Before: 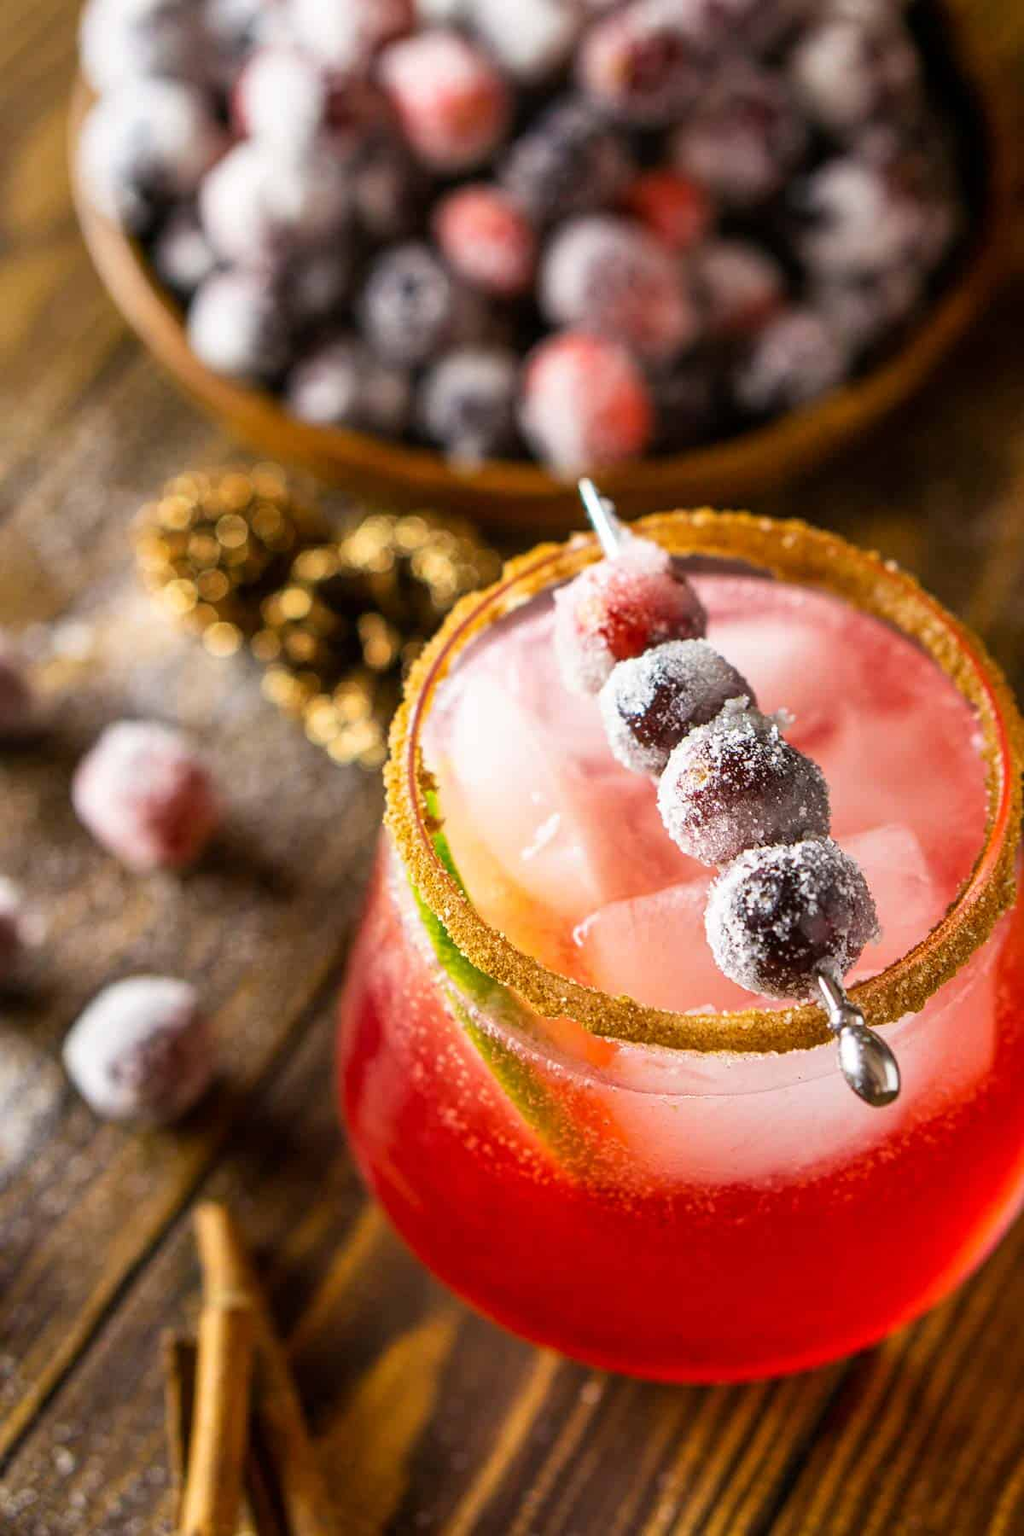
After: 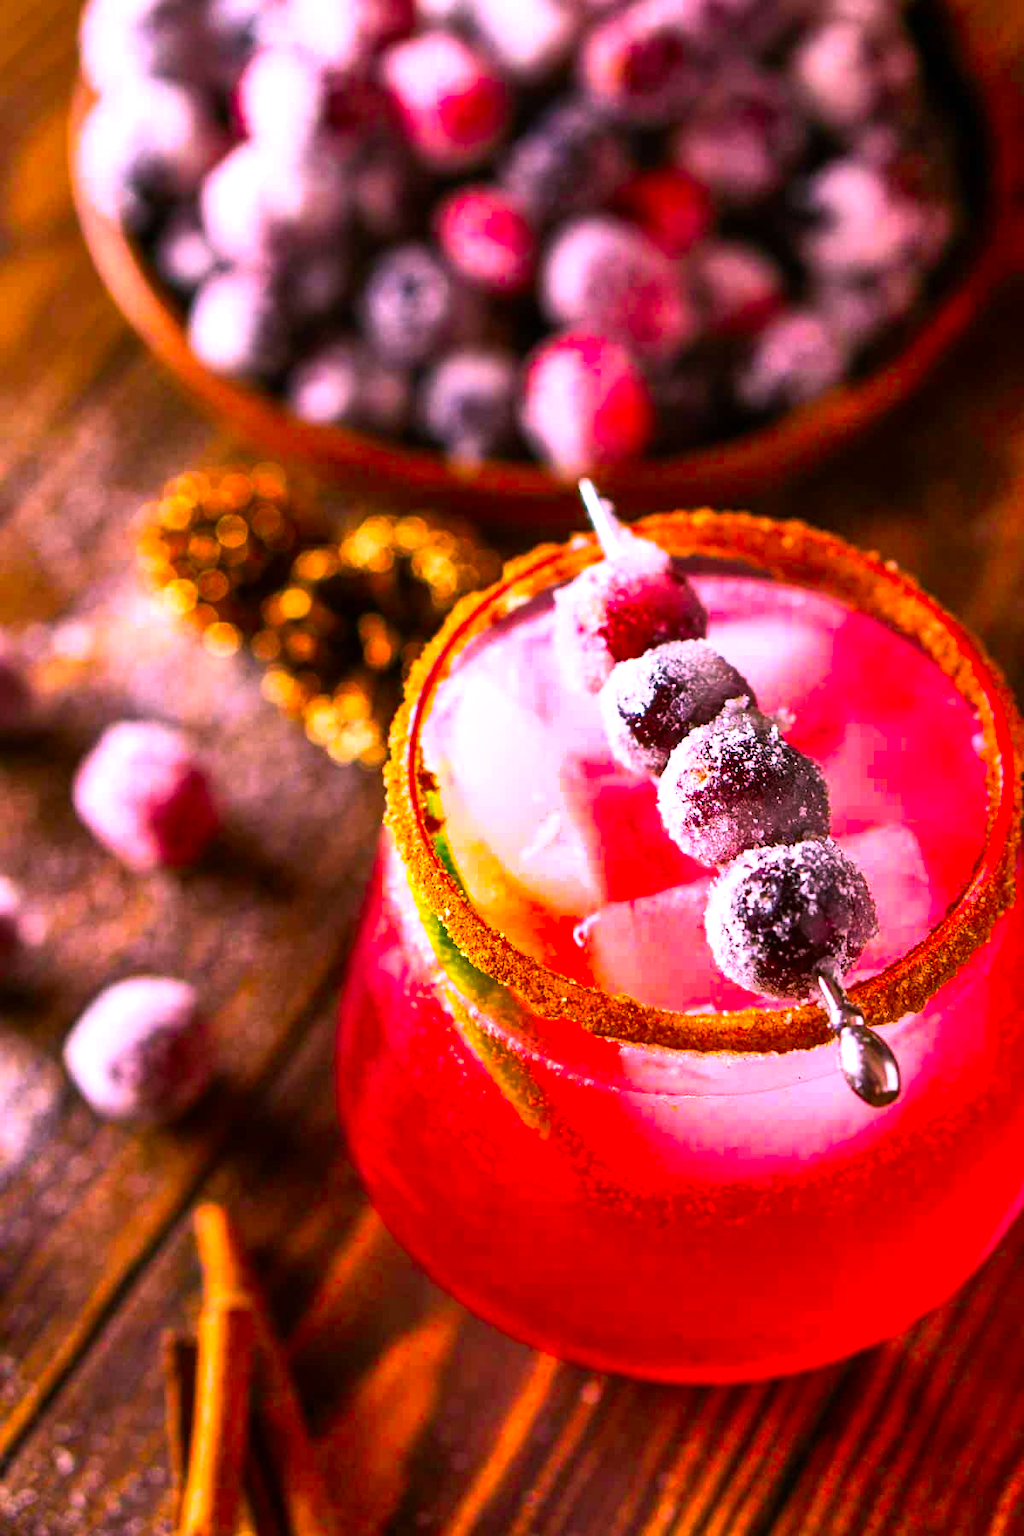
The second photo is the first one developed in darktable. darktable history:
color correction: highlights a* 19.5, highlights b* -11.53, saturation 1.69
shadows and highlights: soften with gaussian
color balance rgb: perceptual brilliance grading › highlights 14.29%, perceptual brilliance grading › mid-tones -5.92%, perceptual brilliance grading › shadows -26.83%, global vibrance 31.18%
